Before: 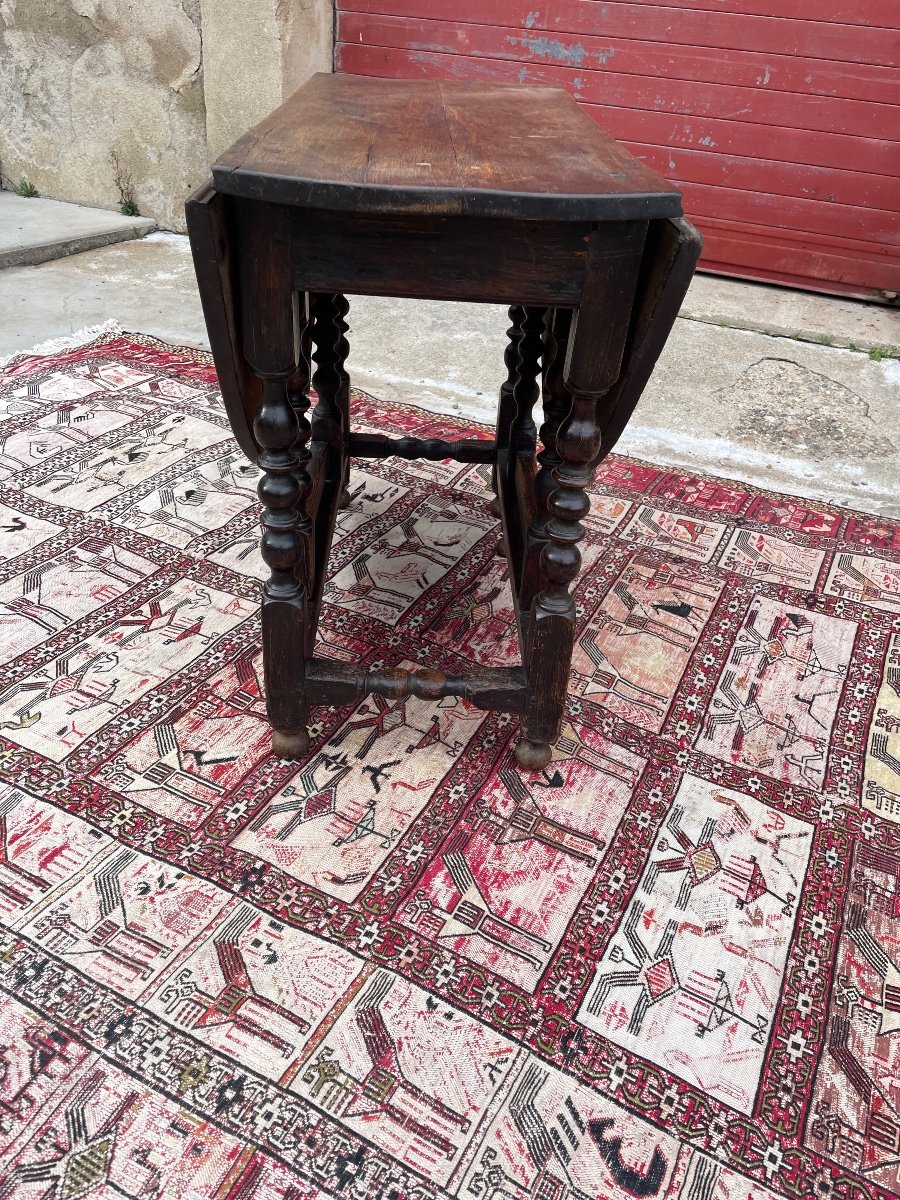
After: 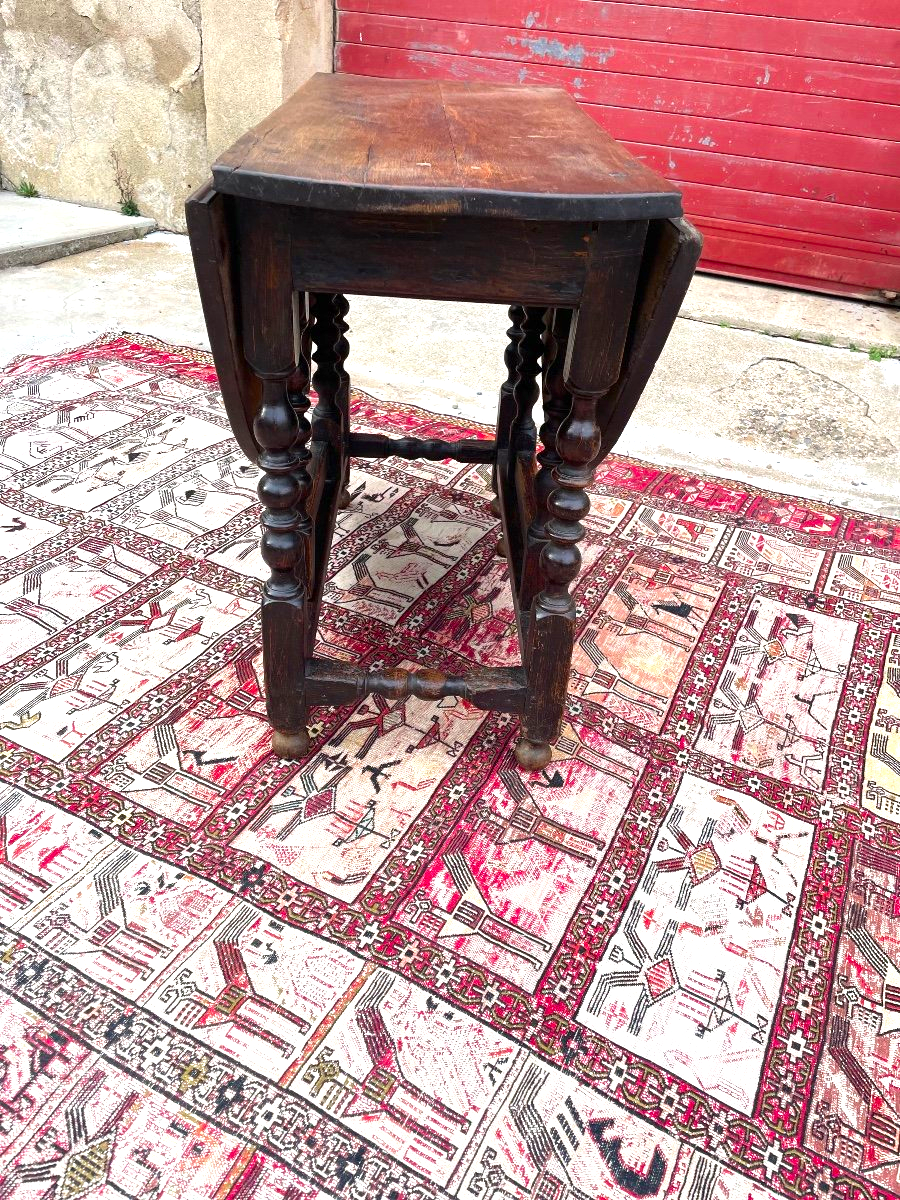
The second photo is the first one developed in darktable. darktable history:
exposure: exposure 0.735 EV, compensate highlight preservation false
color correction: highlights b* -0.028, saturation 1.35
